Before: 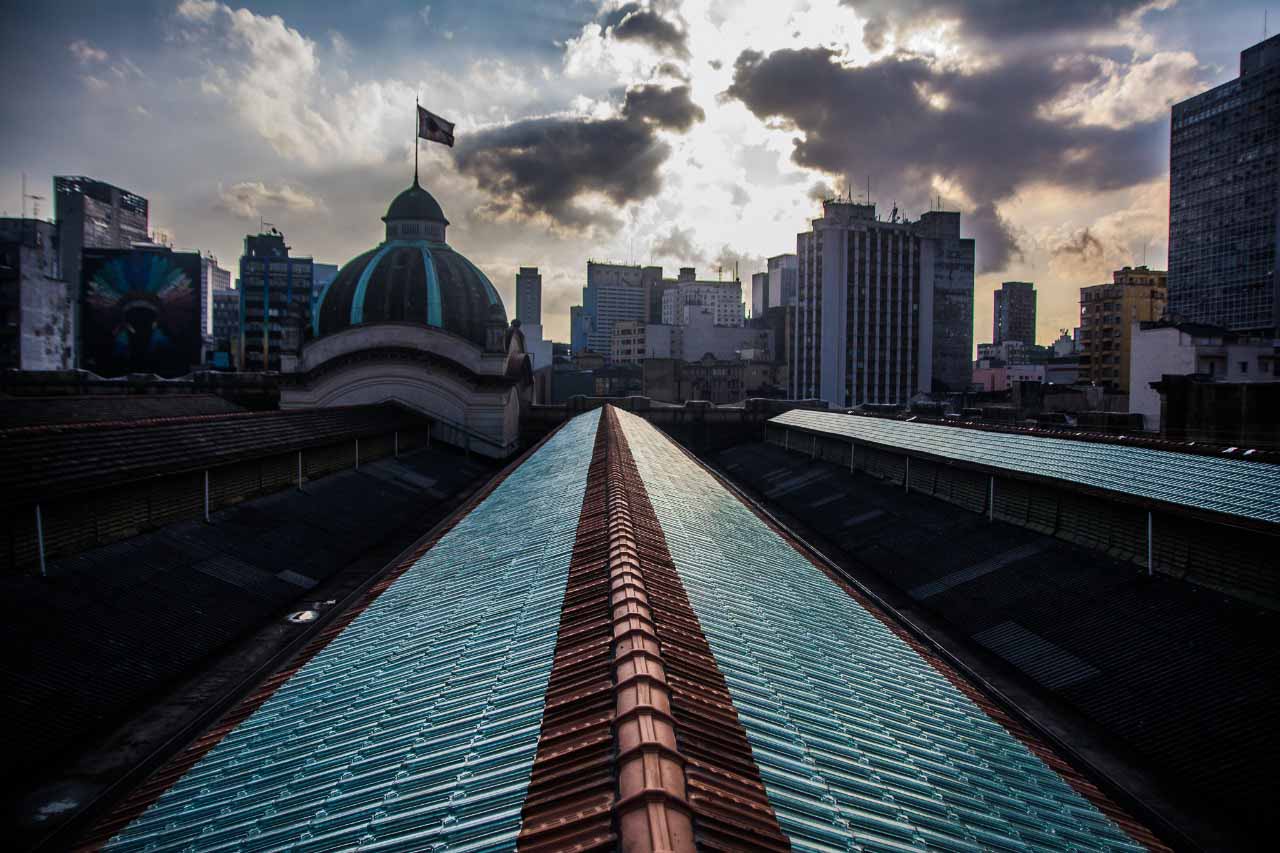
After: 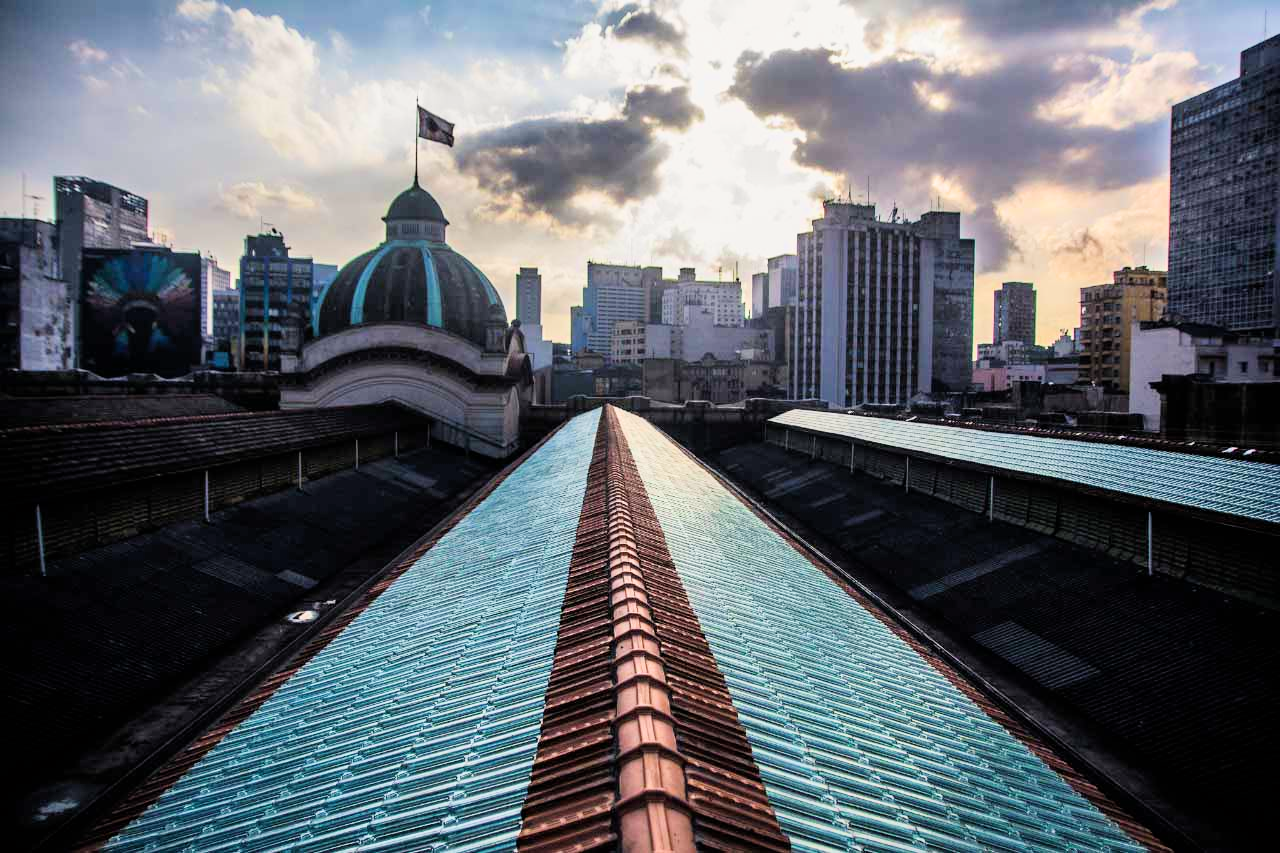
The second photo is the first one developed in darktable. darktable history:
filmic rgb: black relative exposure -7.65 EV, white relative exposure 4.56 EV, hardness 3.61, color science v6 (2022)
exposure: black level correction 0, exposure 1.408 EV, compensate highlight preservation false
color calibration: x 0.343, y 0.357, temperature 5118.85 K
